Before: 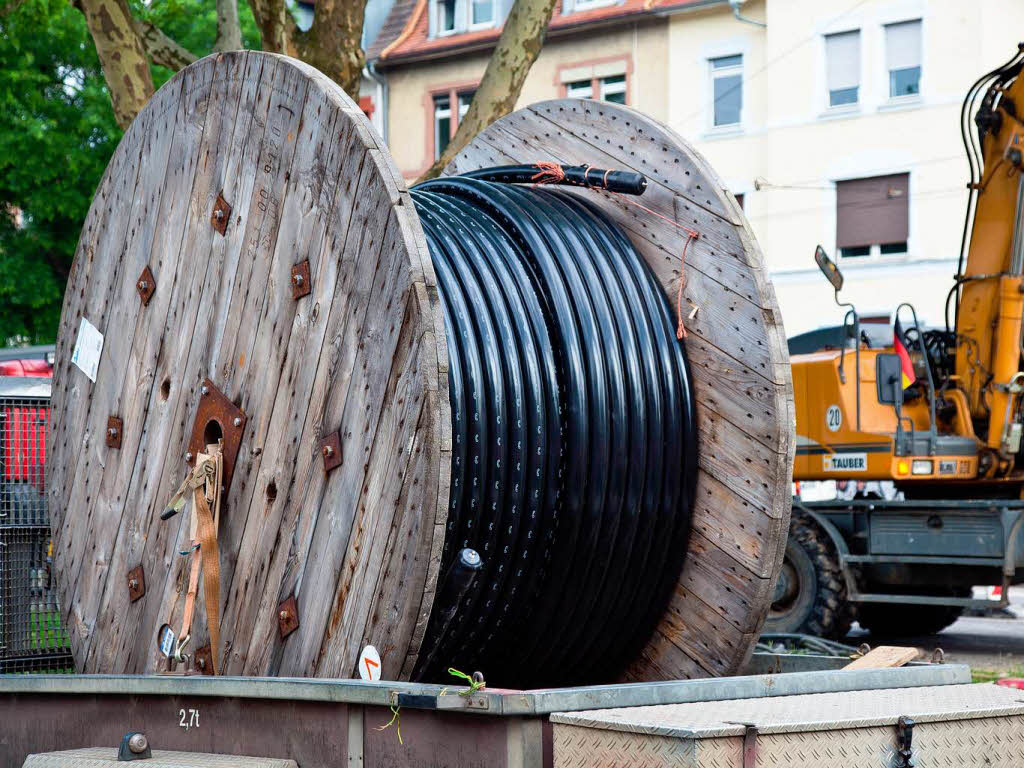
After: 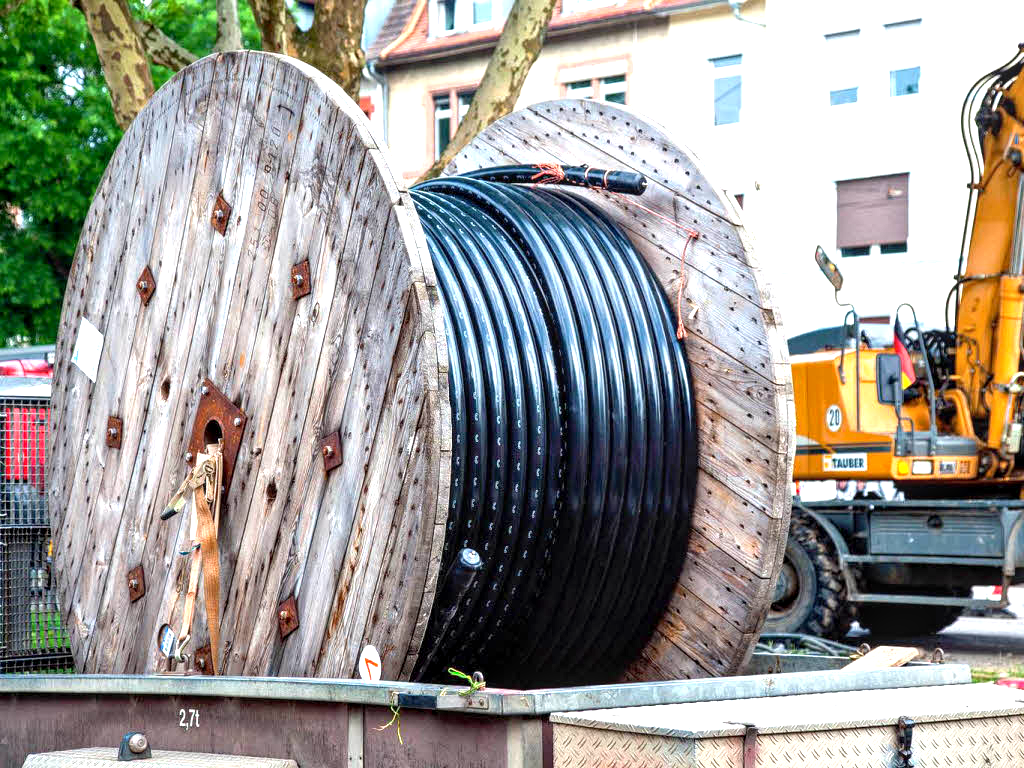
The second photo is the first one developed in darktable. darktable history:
local contrast: on, module defaults
exposure: black level correction 0.001, exposure 1 EV, compensate highlight preservation false
